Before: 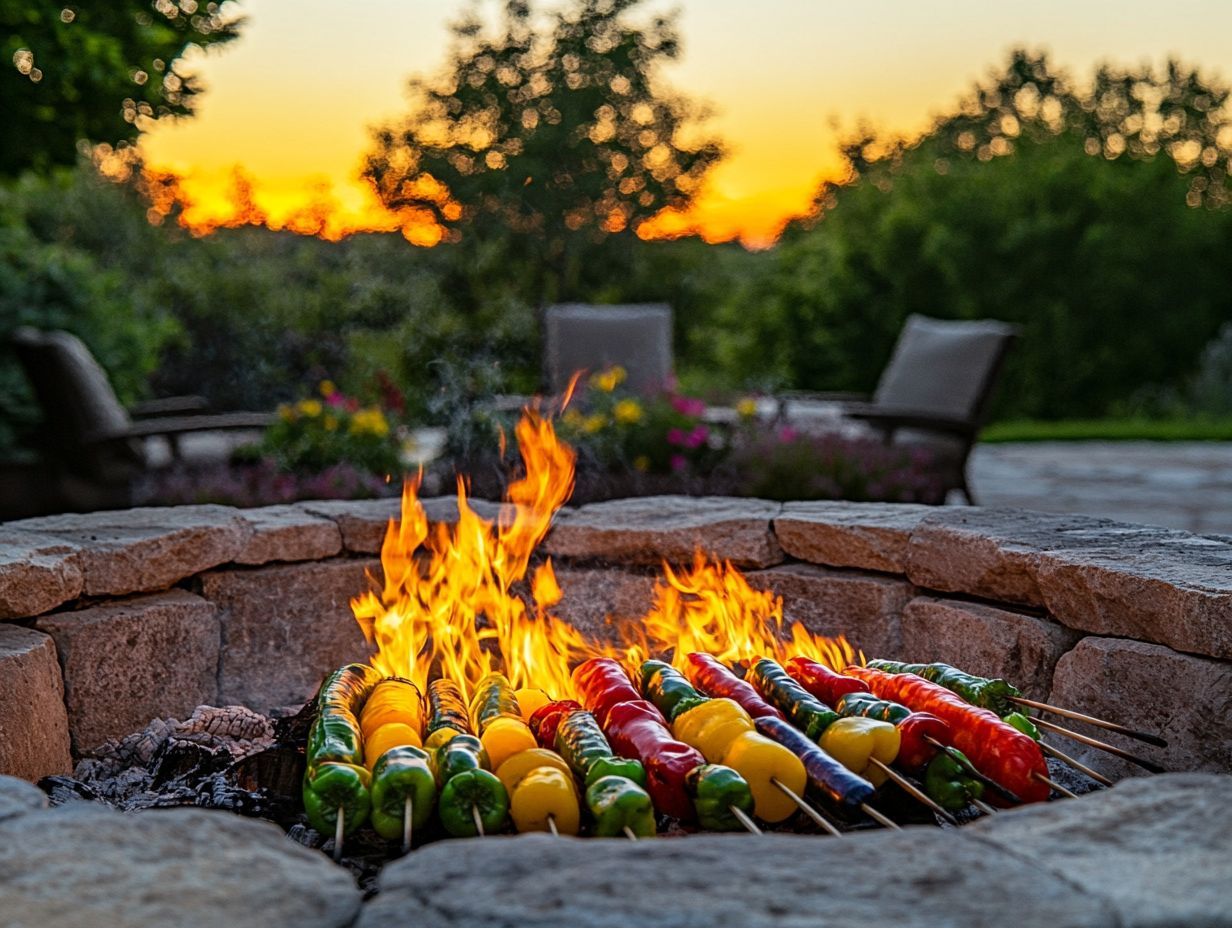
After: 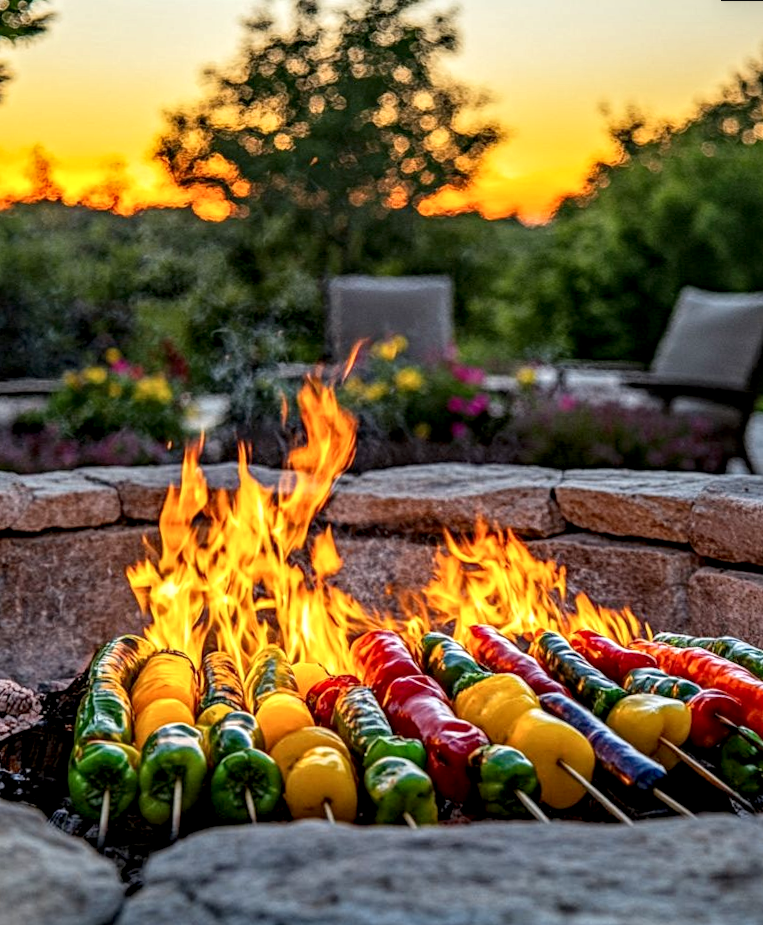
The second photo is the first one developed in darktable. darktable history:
local contrast: detail 150%
crop and rotate: left 15.055%, right 18.278%
rotate and perspective: rotation 0.215°, lens shift (vertical) -0.139, crop left 0.069, crop right 0.939, crop top 0.002, crop bottom 0.996
levels: levels [0, 0.478, 1]
